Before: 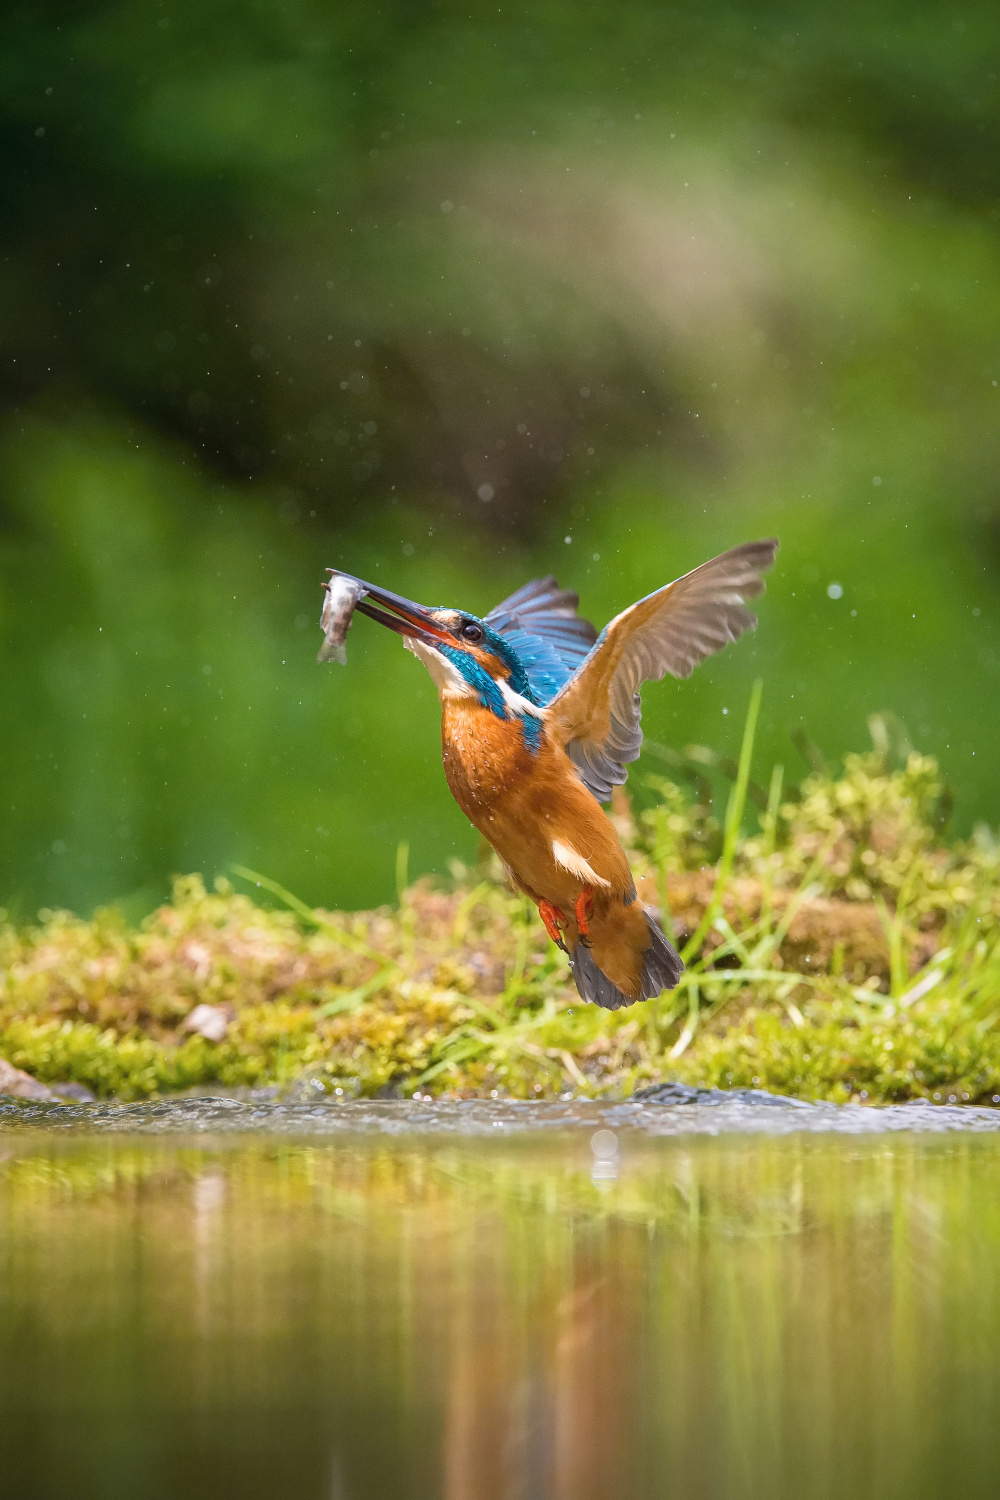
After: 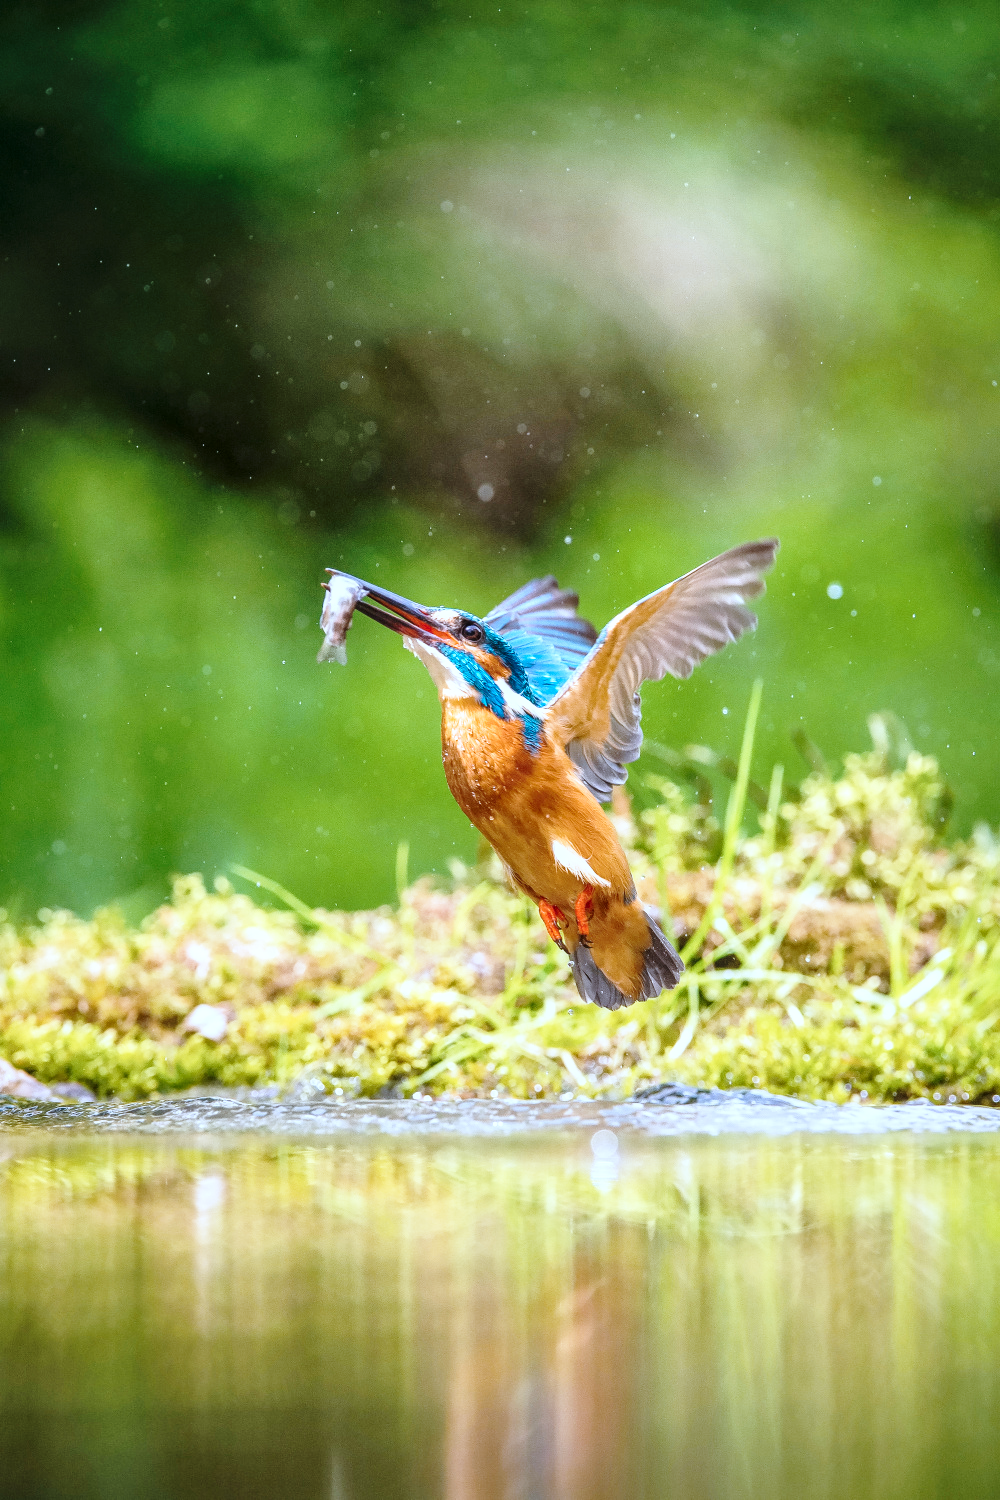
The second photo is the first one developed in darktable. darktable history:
white balance: red 0.982, blue 1.018
local contrast: on, module defaults
color correction: highlights a* -2.24, highlights b* -18.1
base curve: curves: ch0 [(0, 0) (0.028, 0.03) (0.121, 0.232) (0.46, 0.748) (0.859, 0.968) (1, 1)], preserve colors none
